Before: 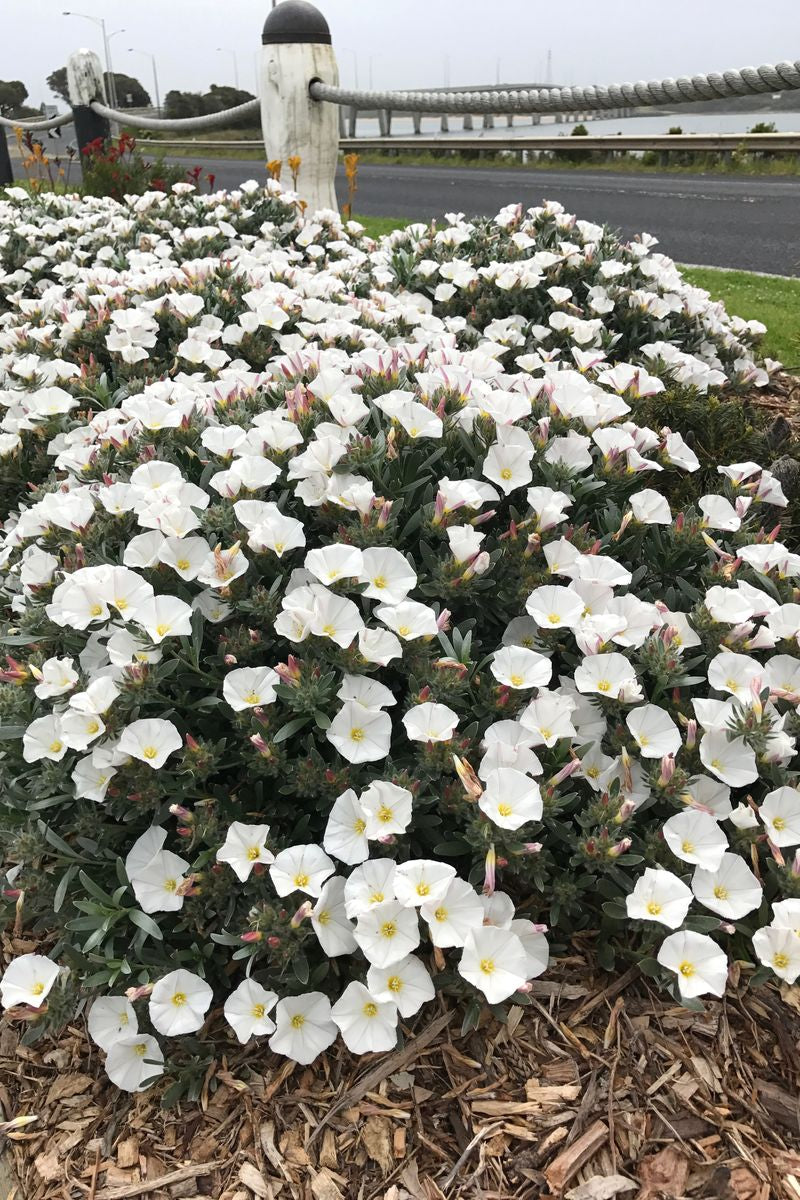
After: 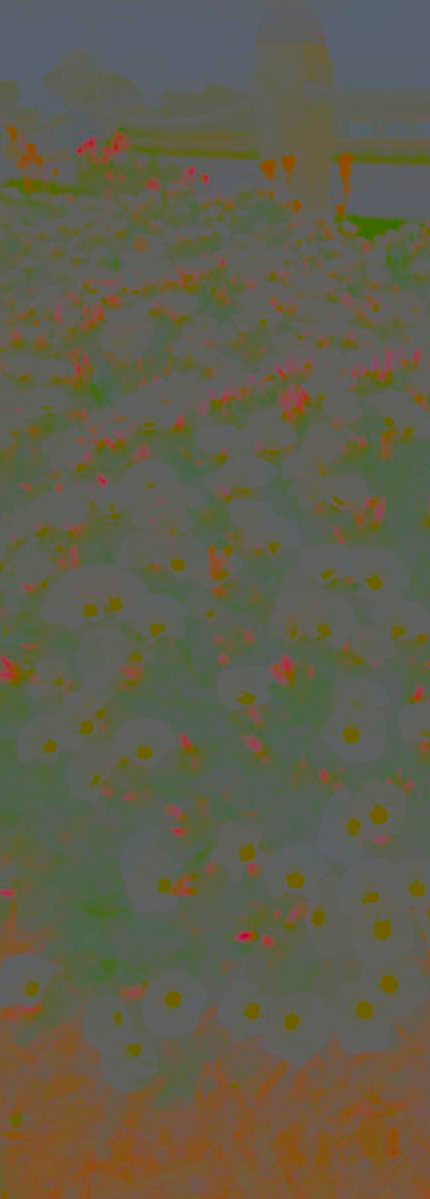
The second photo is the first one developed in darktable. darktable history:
crop: left 0.854%, right 45.32%, bottom 0.081%
contrast brightness saturation: contrast -0.982, brightness -0.16, saturation 0.76
